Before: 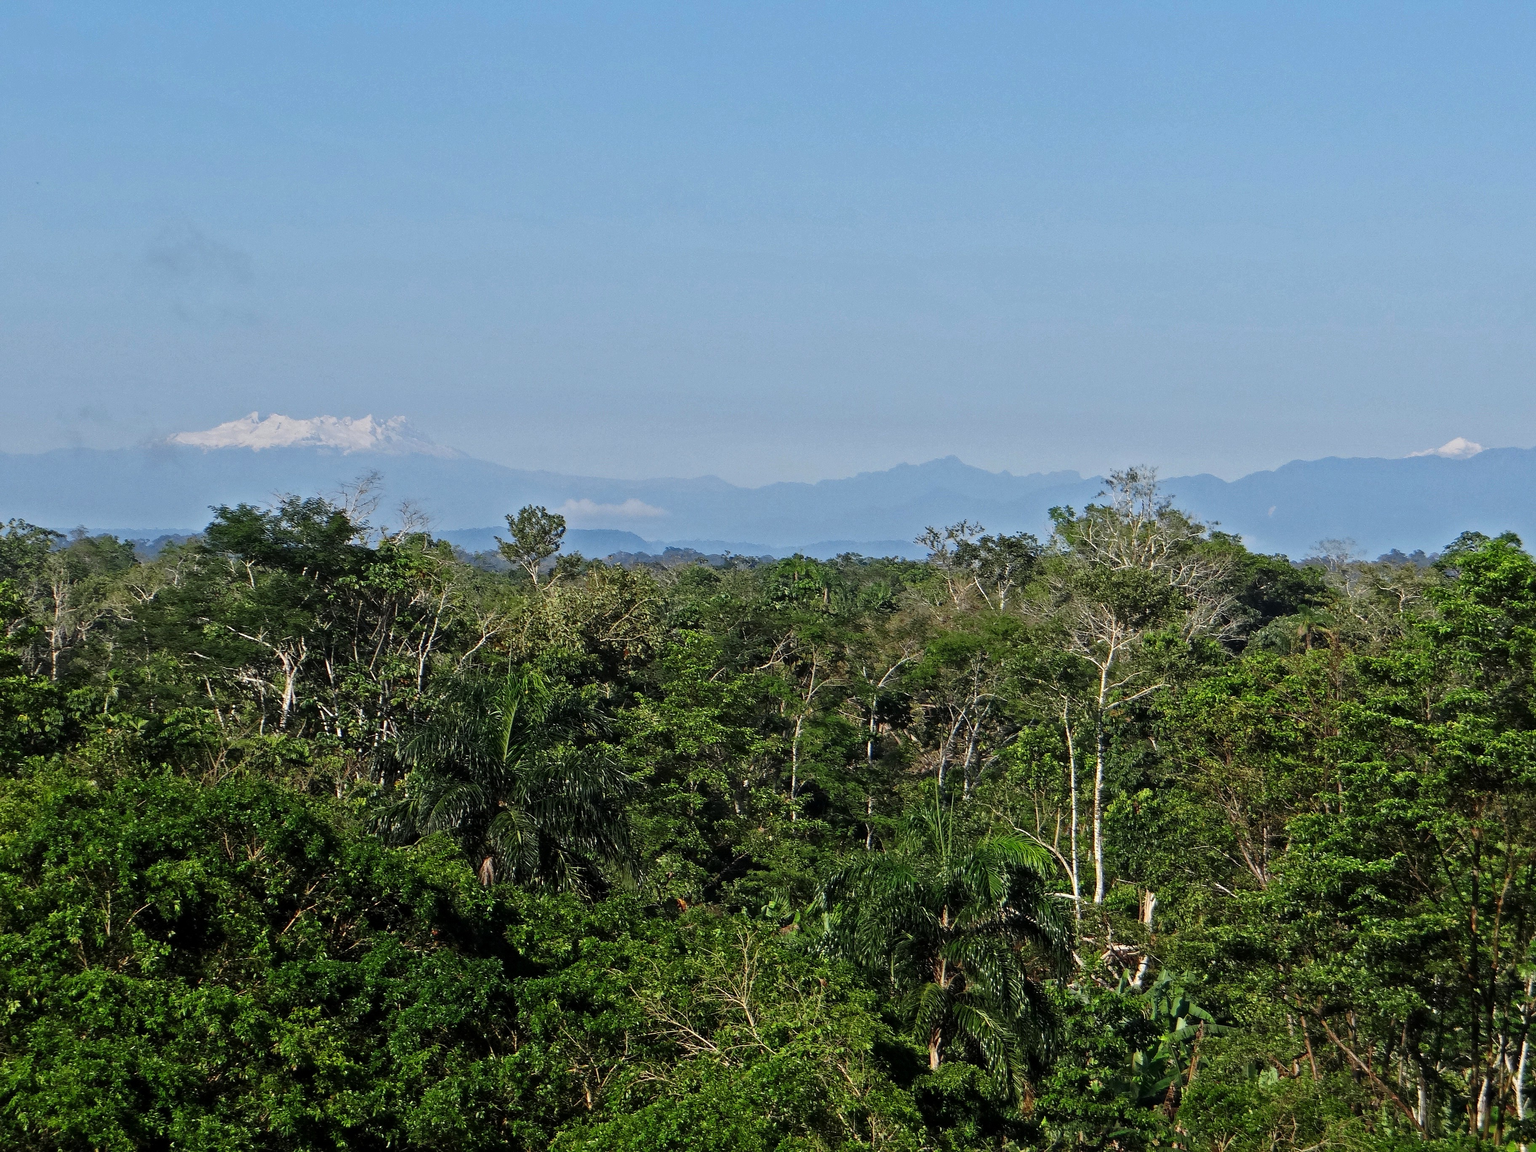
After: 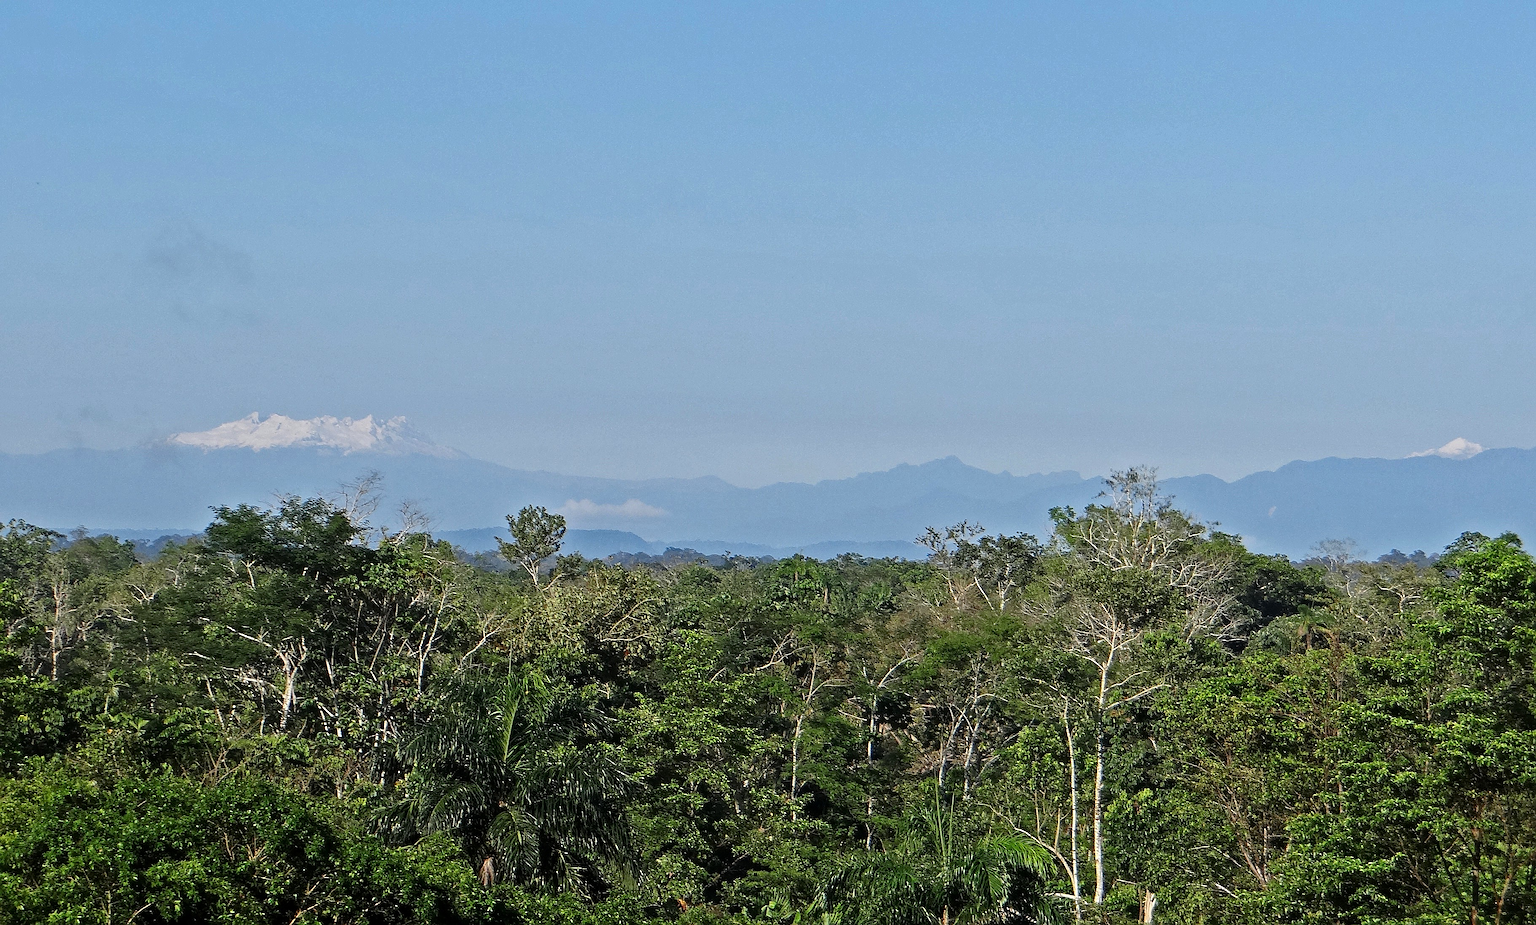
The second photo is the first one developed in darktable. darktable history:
crop: bottom 19.683%
sharpen: on, module defaults
